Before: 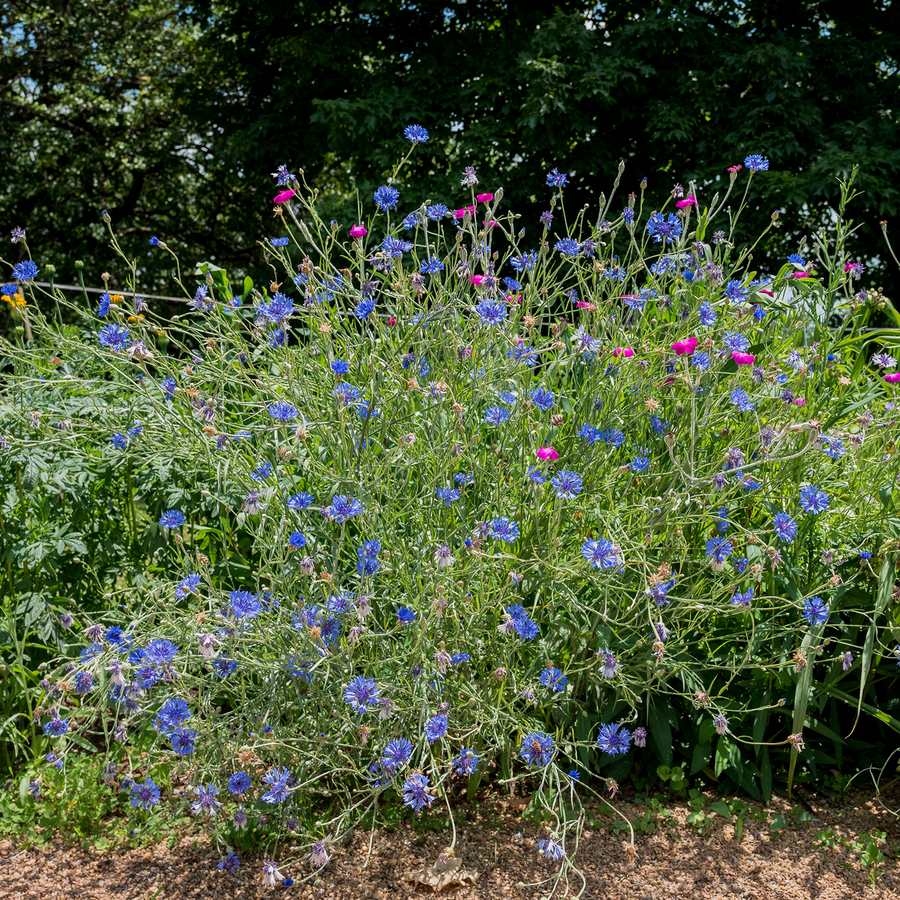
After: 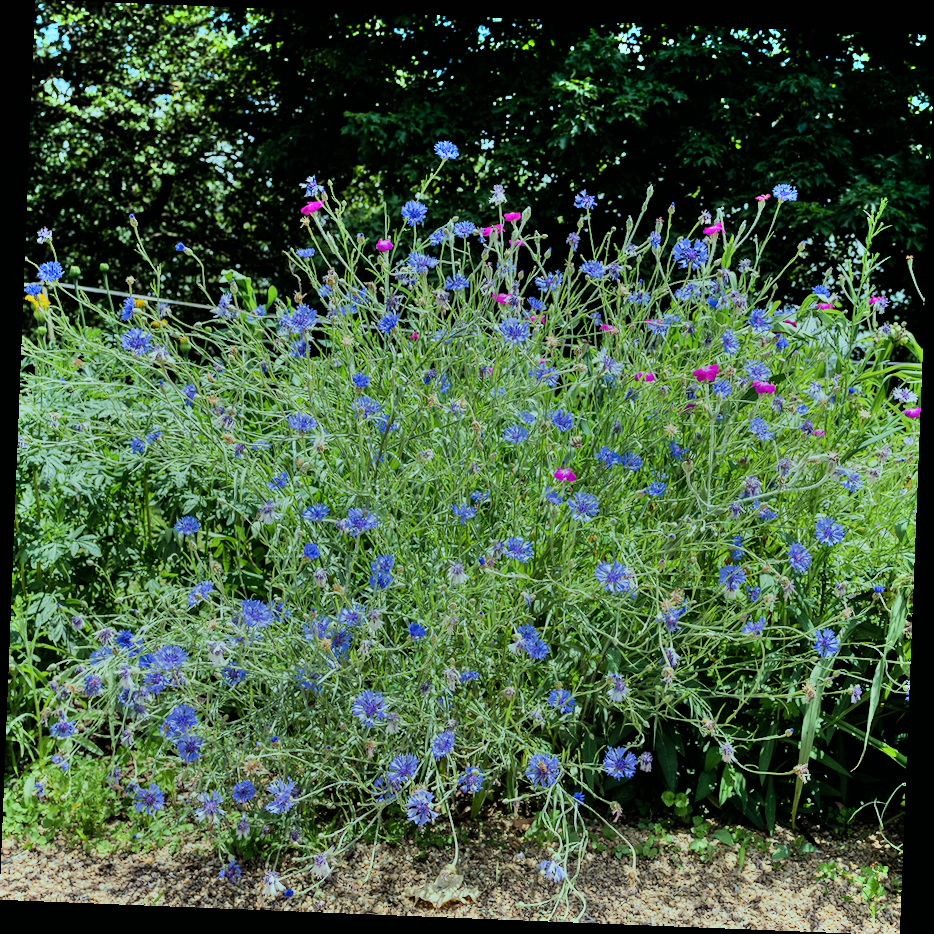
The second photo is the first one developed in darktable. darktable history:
filmic rgb: black relative exposure -7.65 EV, white relative exposure 4.56 EV, hardness 3.61
rotate and perspective: rotation 2.27°, automatic cropping off
color balance: mode lift, gamma, gain (sRGB), lift [0.997, 0.979, 1.021, 1.011], gamma [1, 1.084, 0.916, 0.998], gain [1, 0.87, 1.13, 1.101], contrast 4.55%, contrast fulcrum 38.24%, output saturation 104.09%
shadows and highlights: soften with gaussian
